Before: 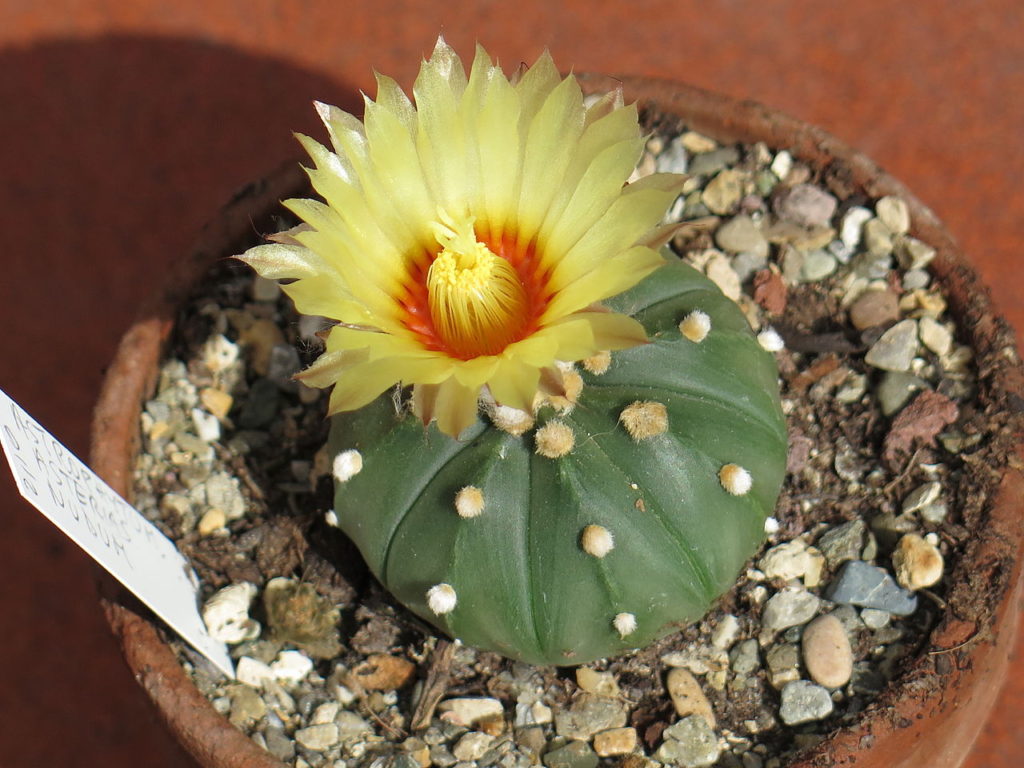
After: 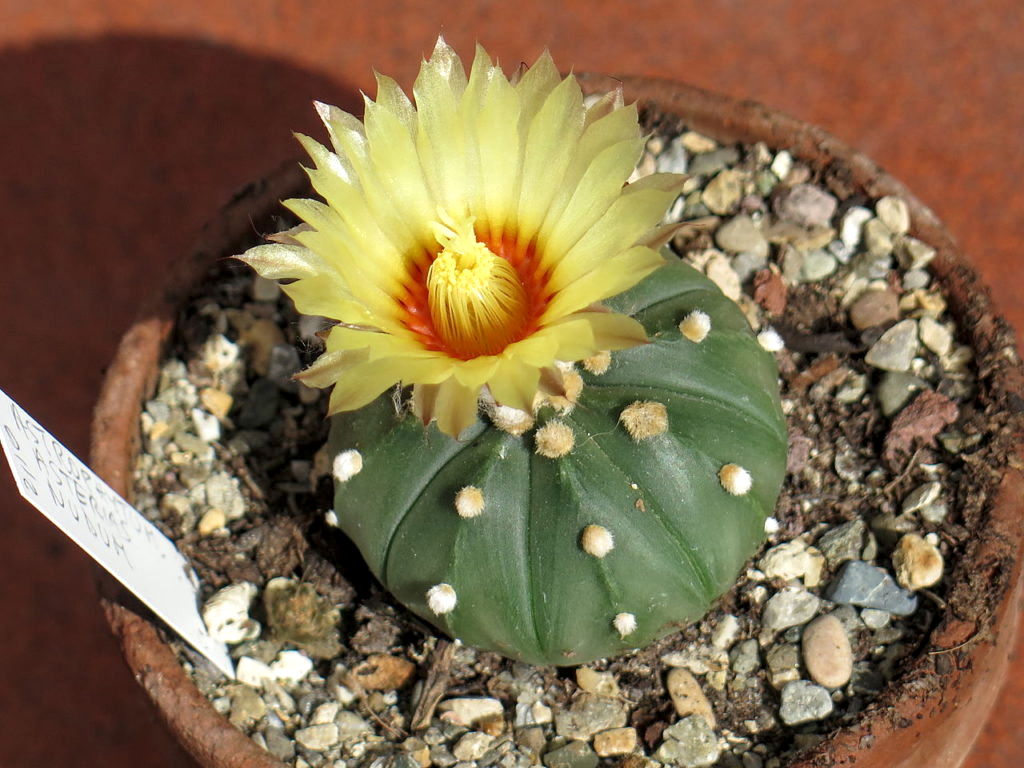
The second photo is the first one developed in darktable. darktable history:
local contrast: highlights 87%, shadows 81%
